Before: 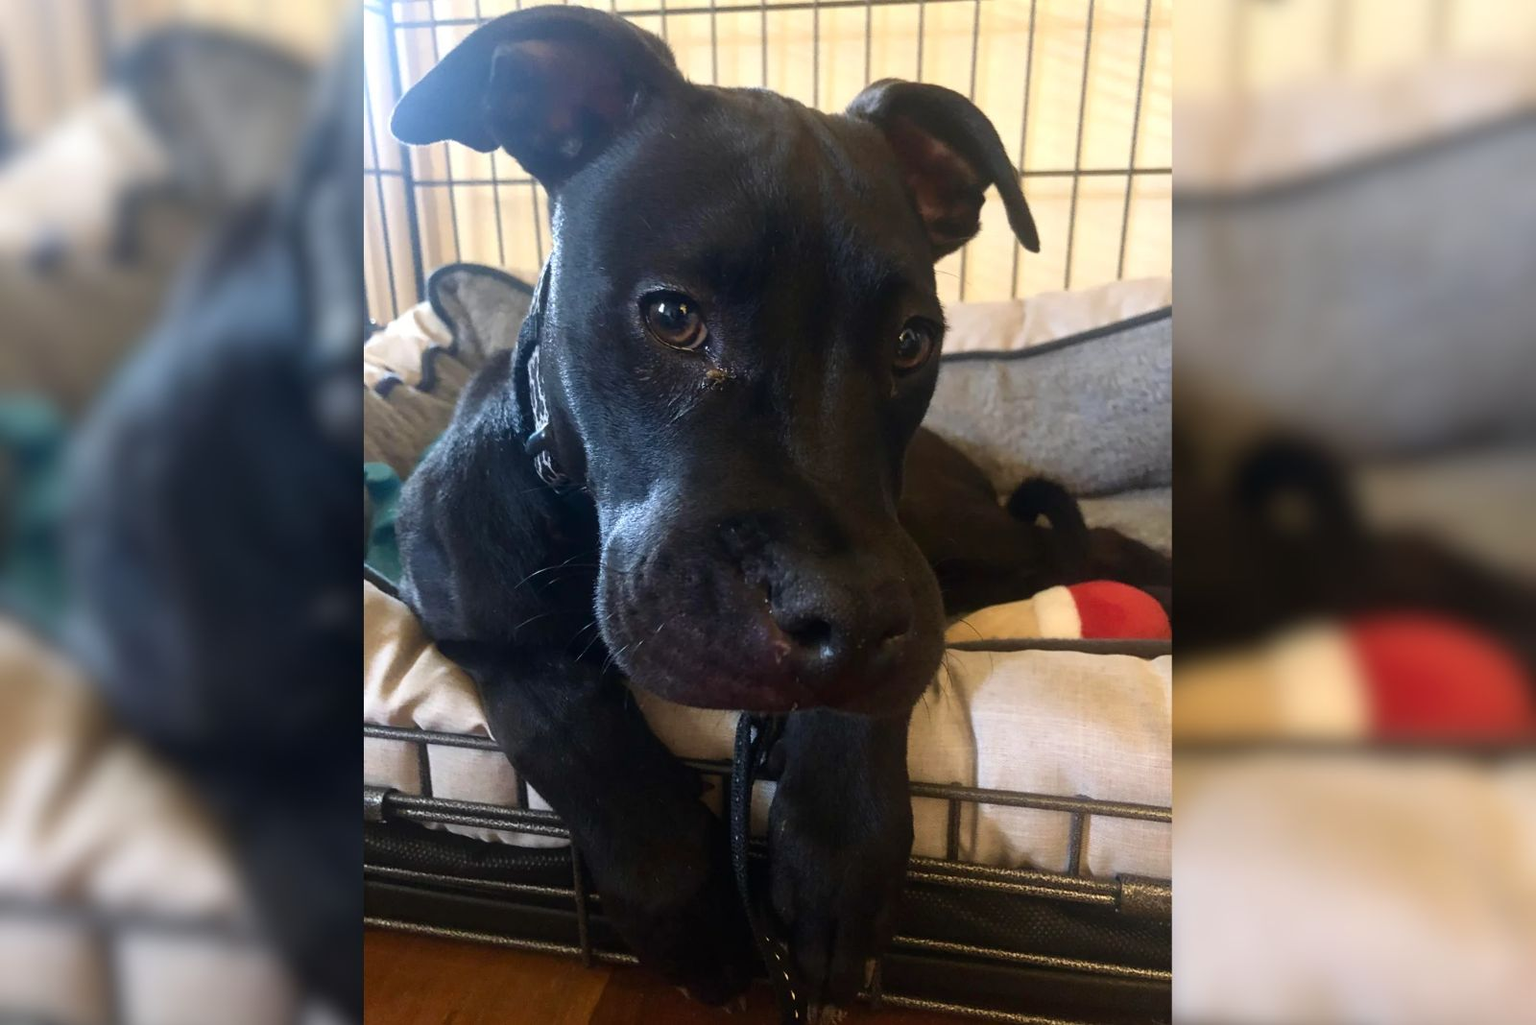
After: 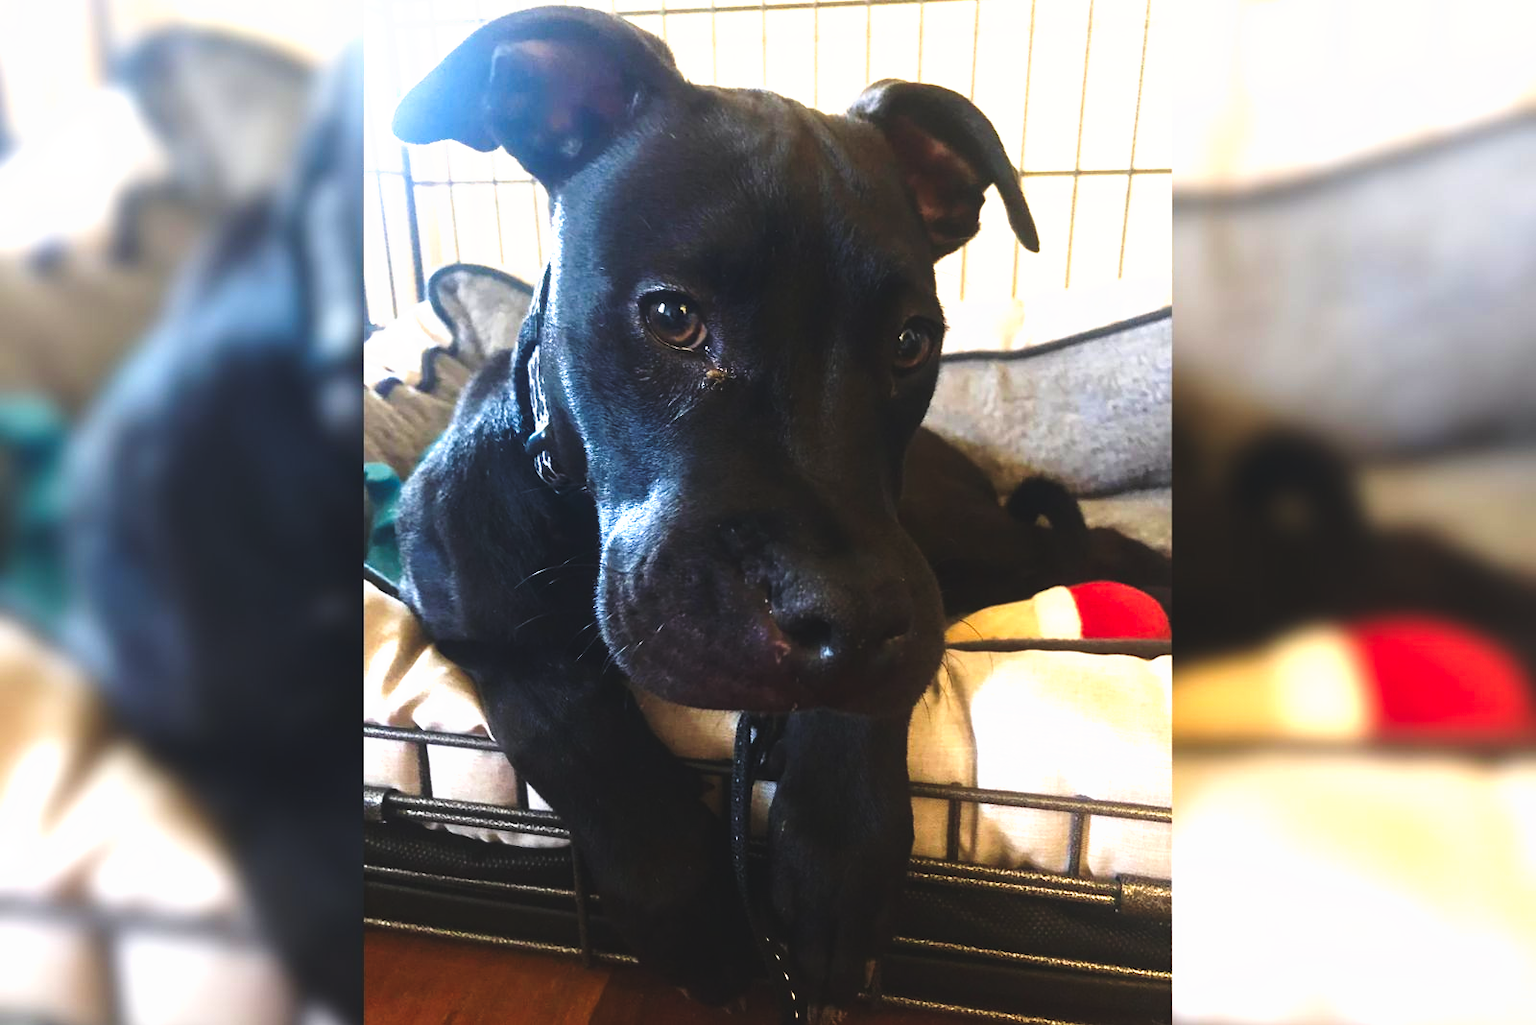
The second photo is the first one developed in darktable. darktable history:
tone curve: curves: ch0 [(0, 0.081) (0.483, 0.453) (0.881, 0.992)], preserve colors none
base curve: curves: ch0 [(0, 0) (0.028, 0.03) (0.121, 0.232) (0.46, 0.748) (0.859, 0.968) (1, 1)], preserve colors none
